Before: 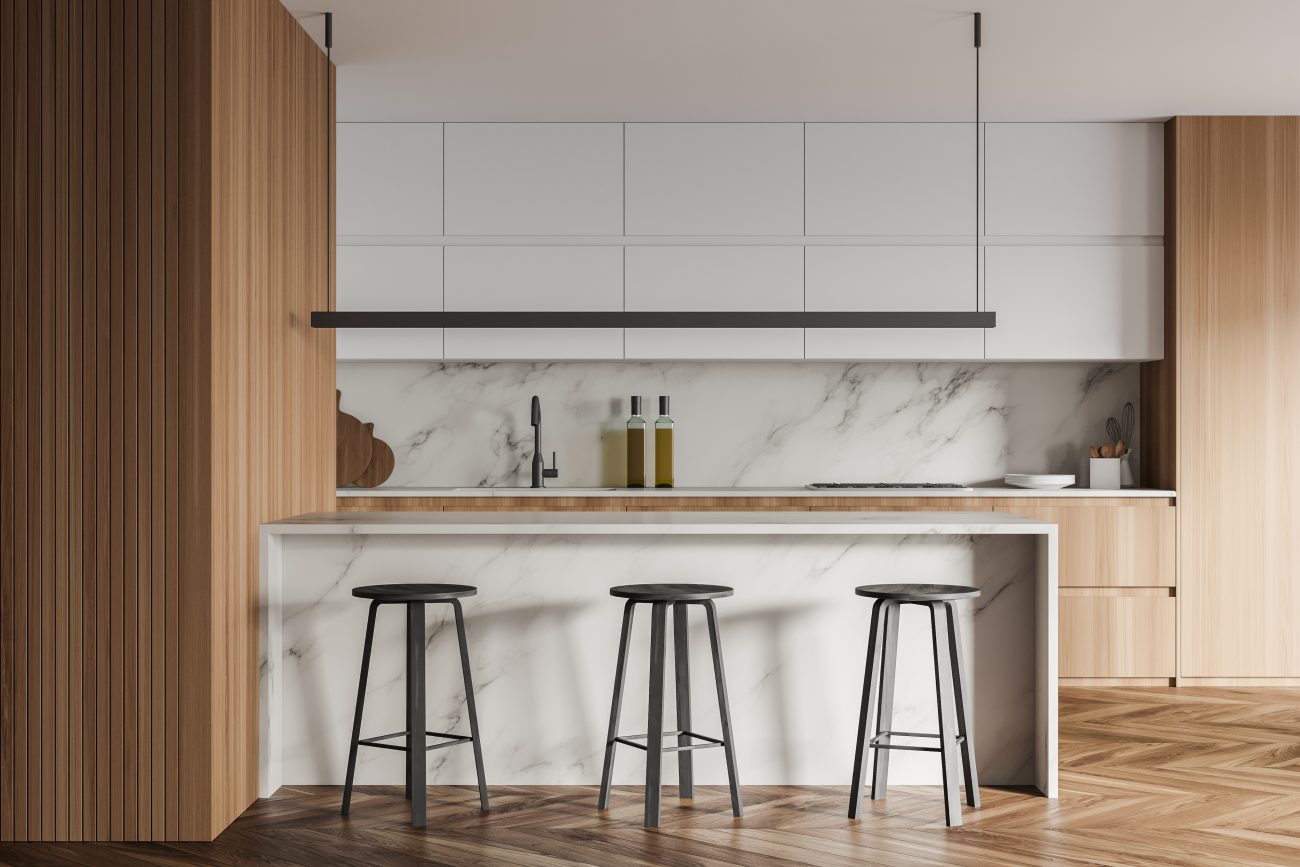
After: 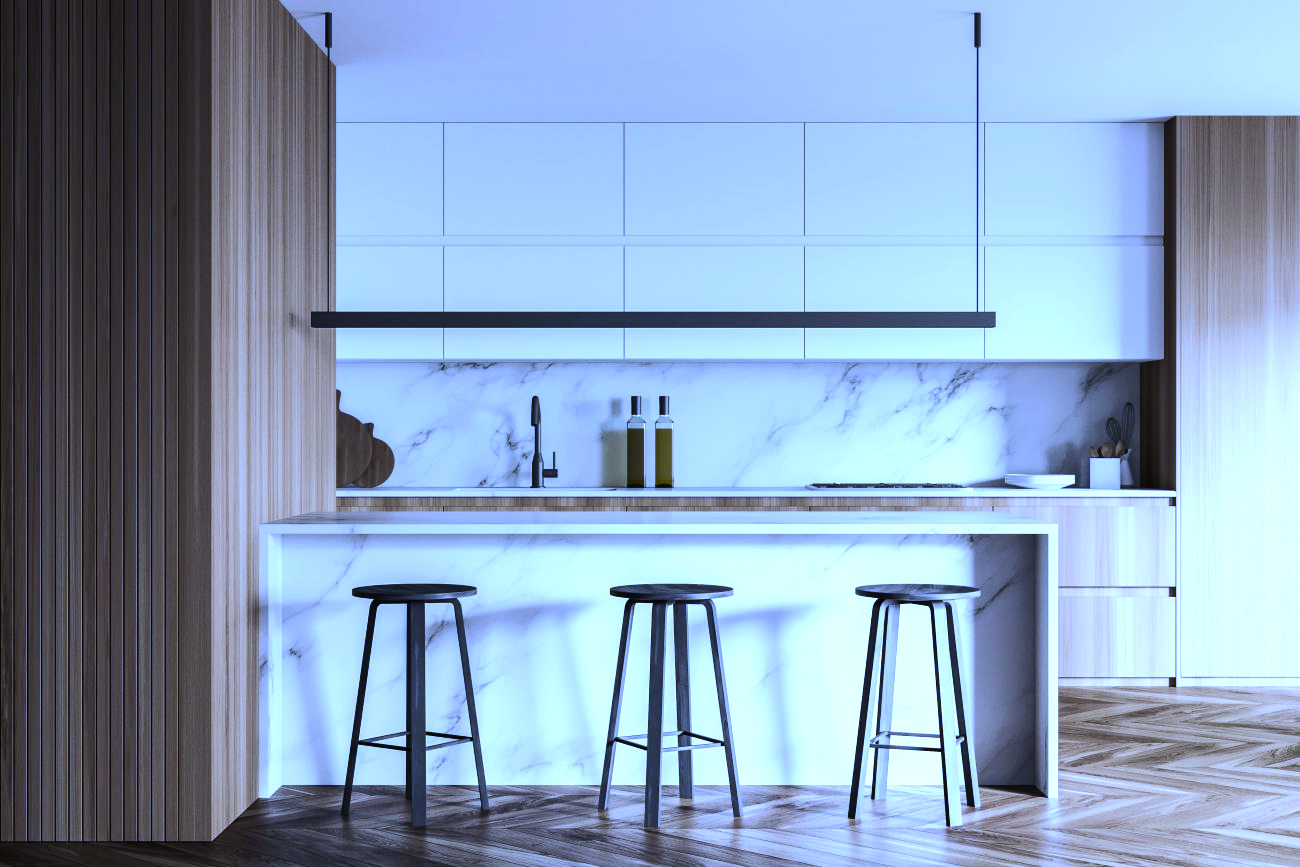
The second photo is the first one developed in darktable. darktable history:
tone equalizer: -8 EV -0.75 EV, -7 EV -0.7 EV, -6 EV -0.6 EV, -5 EV -0.4 EV, -3 EV 0.4 EV, -2 EV 0.6 EV, -1 EV 0.7 EV, +0 EV 0.75 EV, edges refinement/feathering 500, mask exposure compensation -1.57 EV, preserve details no
white balance: red 0.766, blue 1.537
